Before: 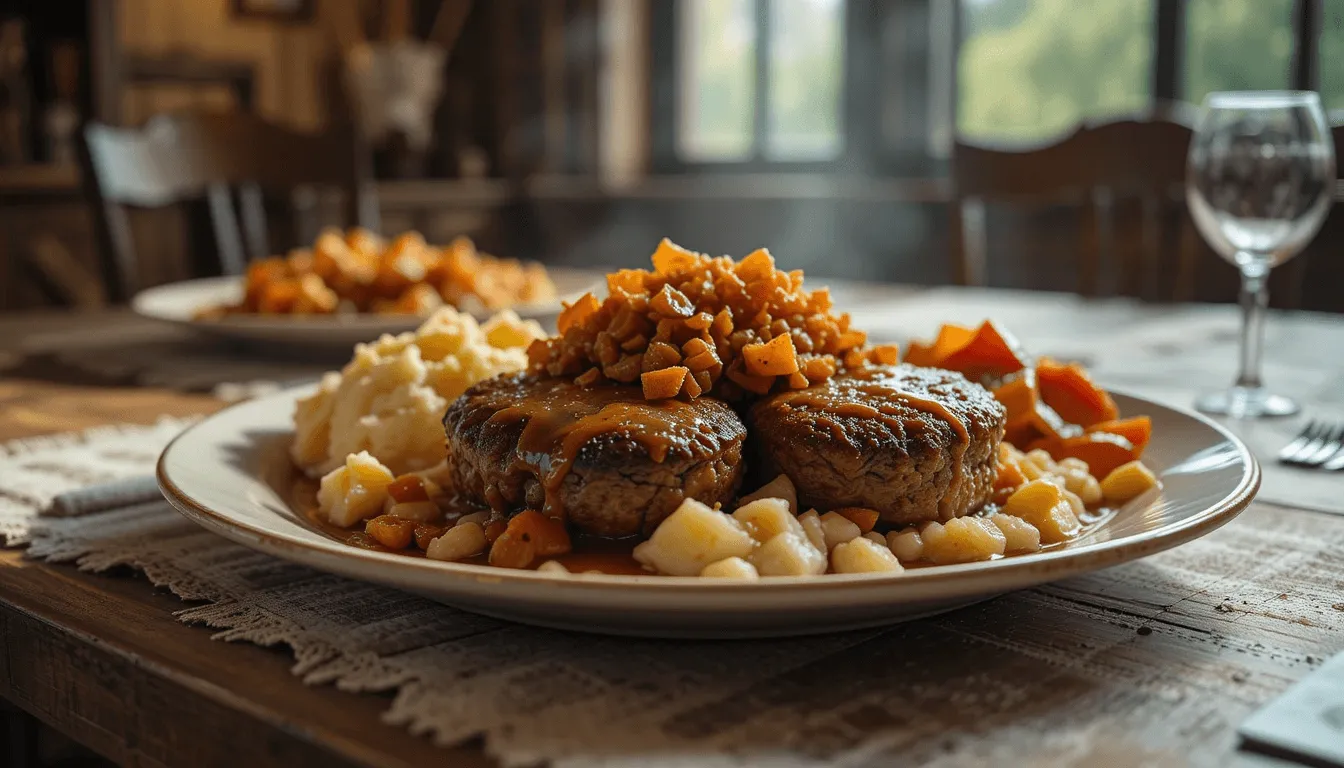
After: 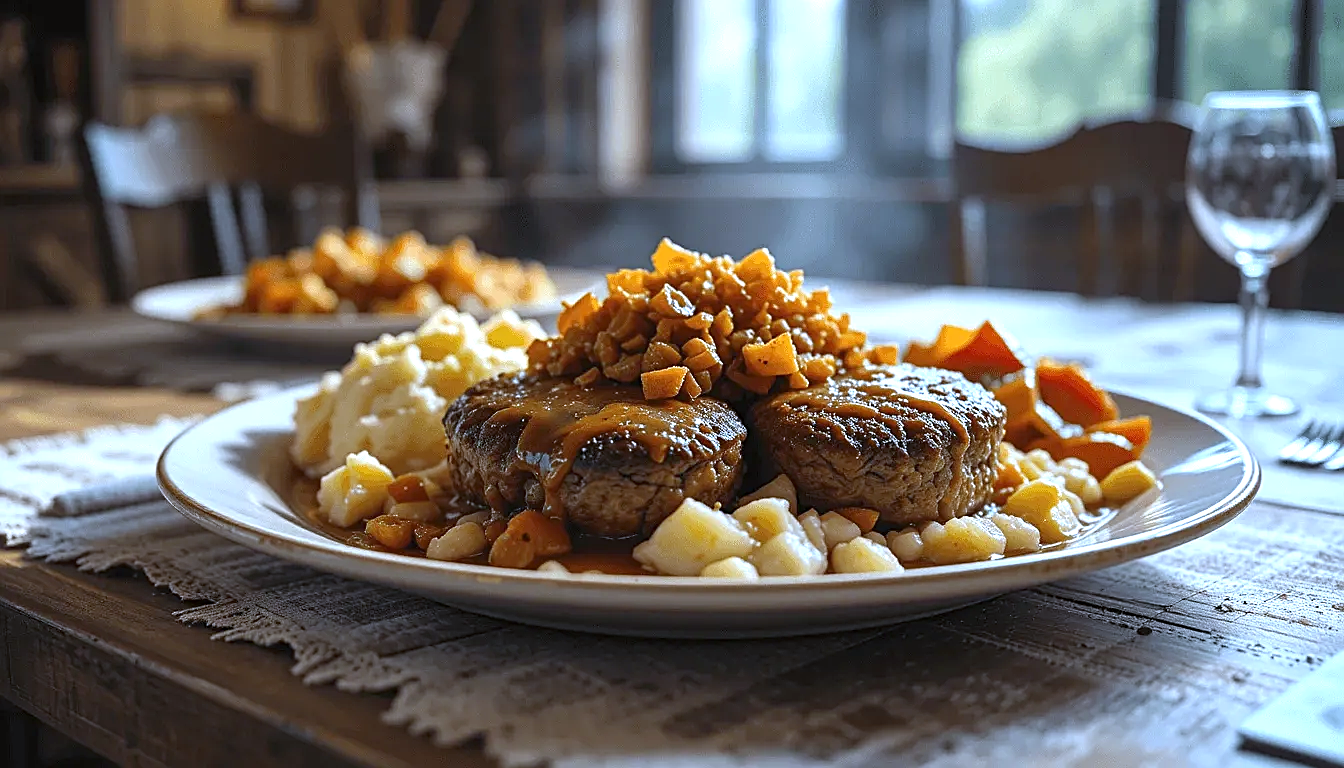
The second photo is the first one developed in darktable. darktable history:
sharpen: amount 0.6
exposure: black level correction 0, exposure 0.68 EV, compensate exposure bias true, compensate highlight preservation false
white balance: red 0.871, blue 1.249
